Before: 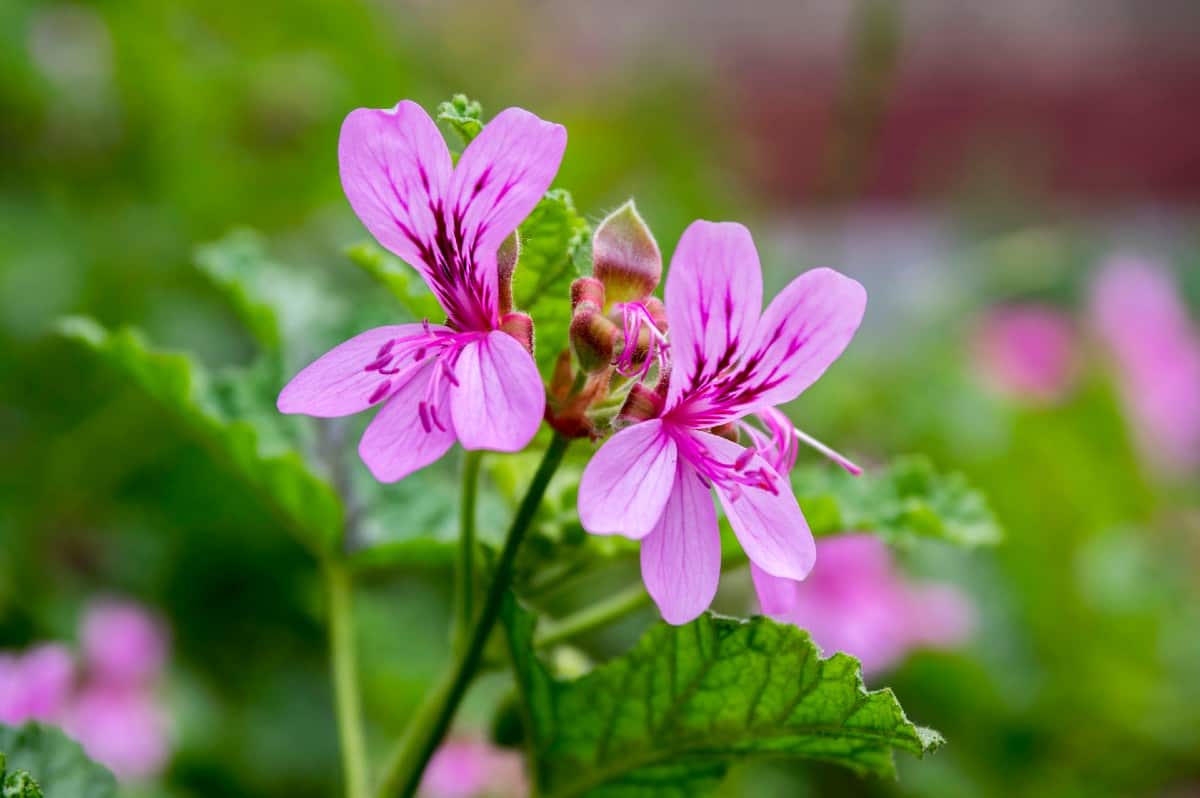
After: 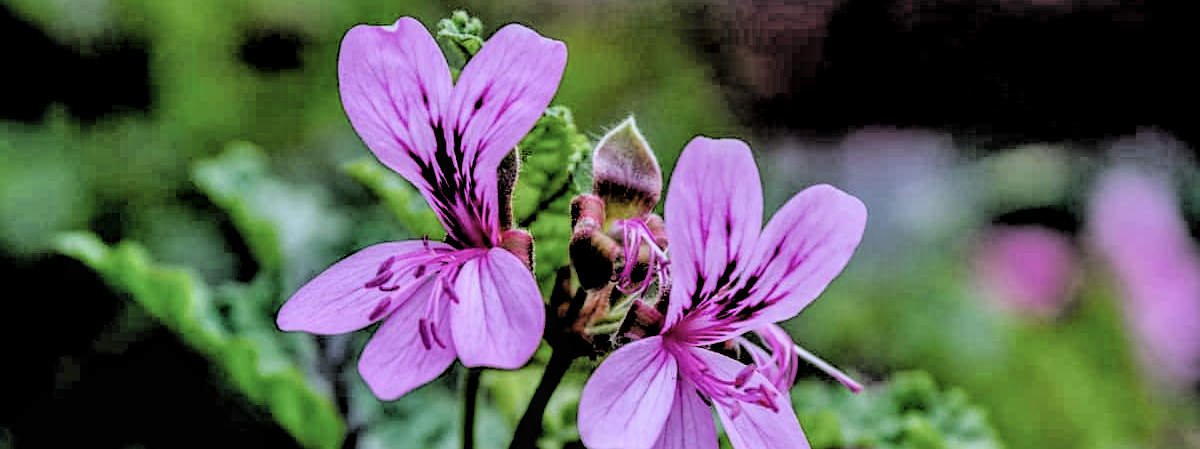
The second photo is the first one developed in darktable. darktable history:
shadows and highlights: shadows 29.2, highlights -29.17, low approximation 0.01, soften with gaussian
color calibration: gray › normalize channels true, illuminant as shot in camera, x 0.37, y 0.382, temperature 4314.67 K, gamut compression 0.01
sharpen: amount 0.211
local contrast: on, module defaults
filmic rgb: black relative exposure -1.05 EV, white relative exposure 2.07 EV, hardness 1.49, contrast 2.245, iterations of high-quality reconstruction 0
crop and rotate: top 10.43%, bottom 33.225%
contrast brightness saturation: brightness 0.124
tone equalizer: -8 EV -0.007 EV, -7 EV 0.006 EV, -6 EV -0.009 EV, -5 EV 0.007 EV, -4 EV -0.044 EV, -3 EV -0.232 EV, -2 EV -0.644 EV, -1 EV -0.988 EV, +0 EV -0.997 EV, mask exposure compensation -0.486 EV
